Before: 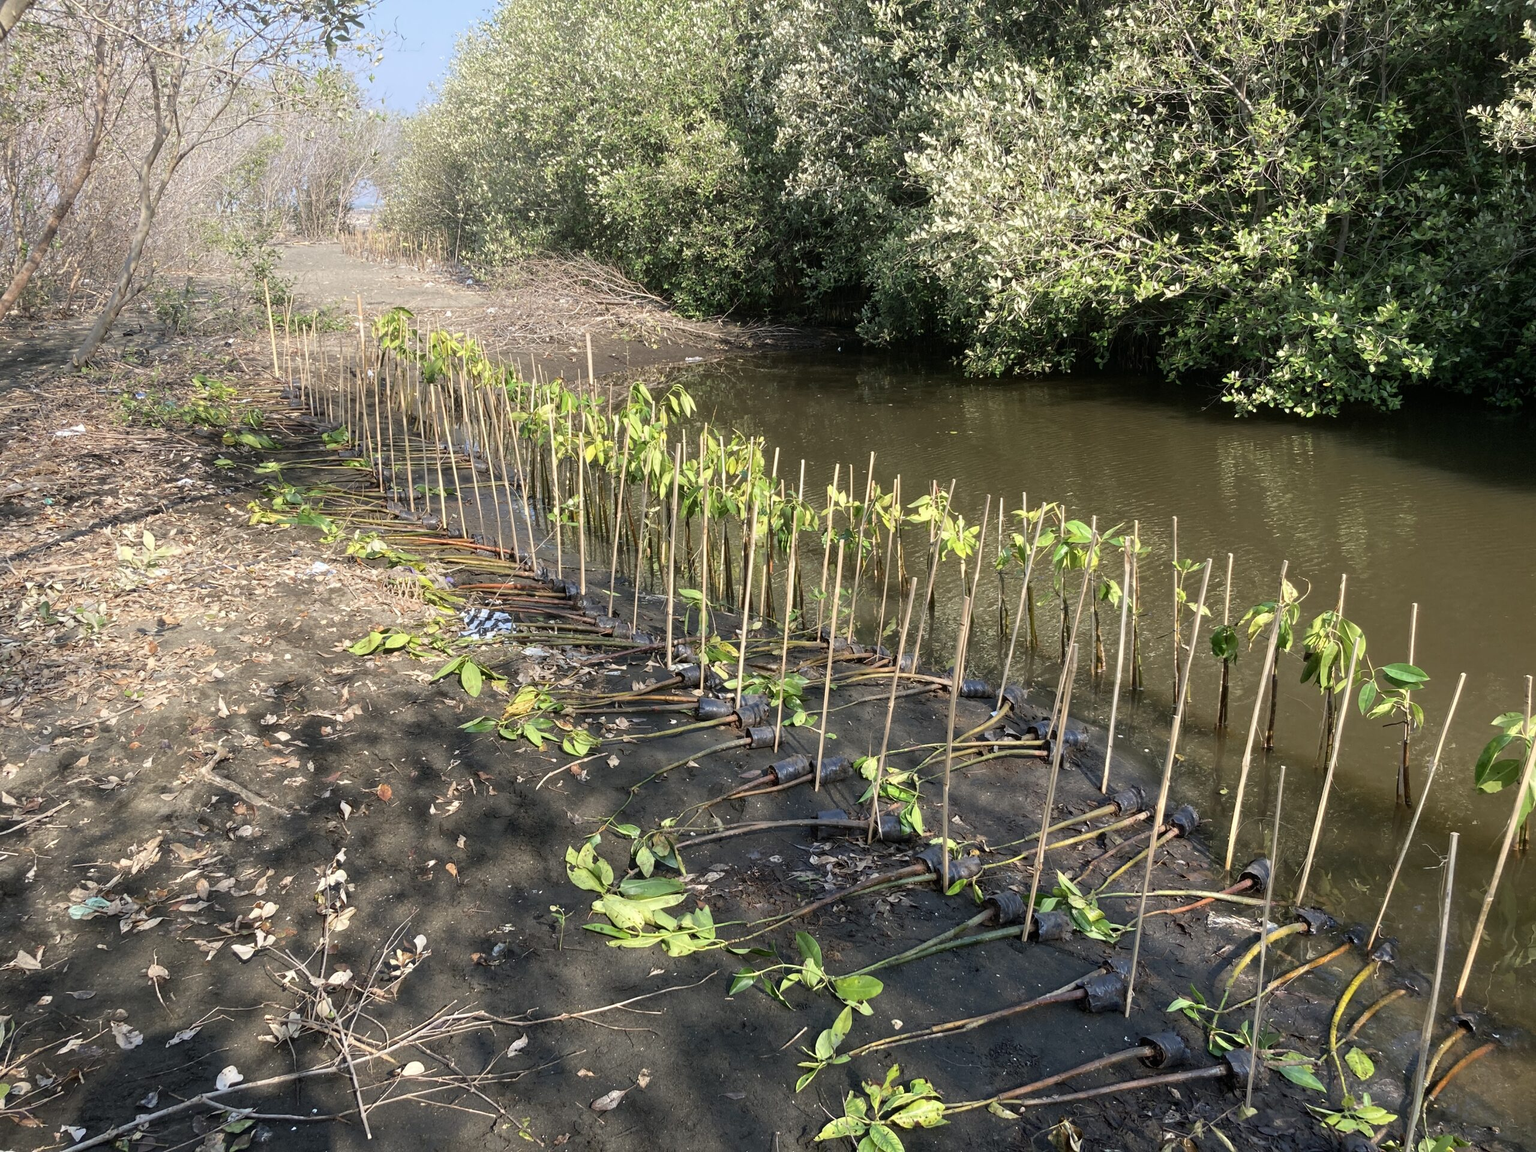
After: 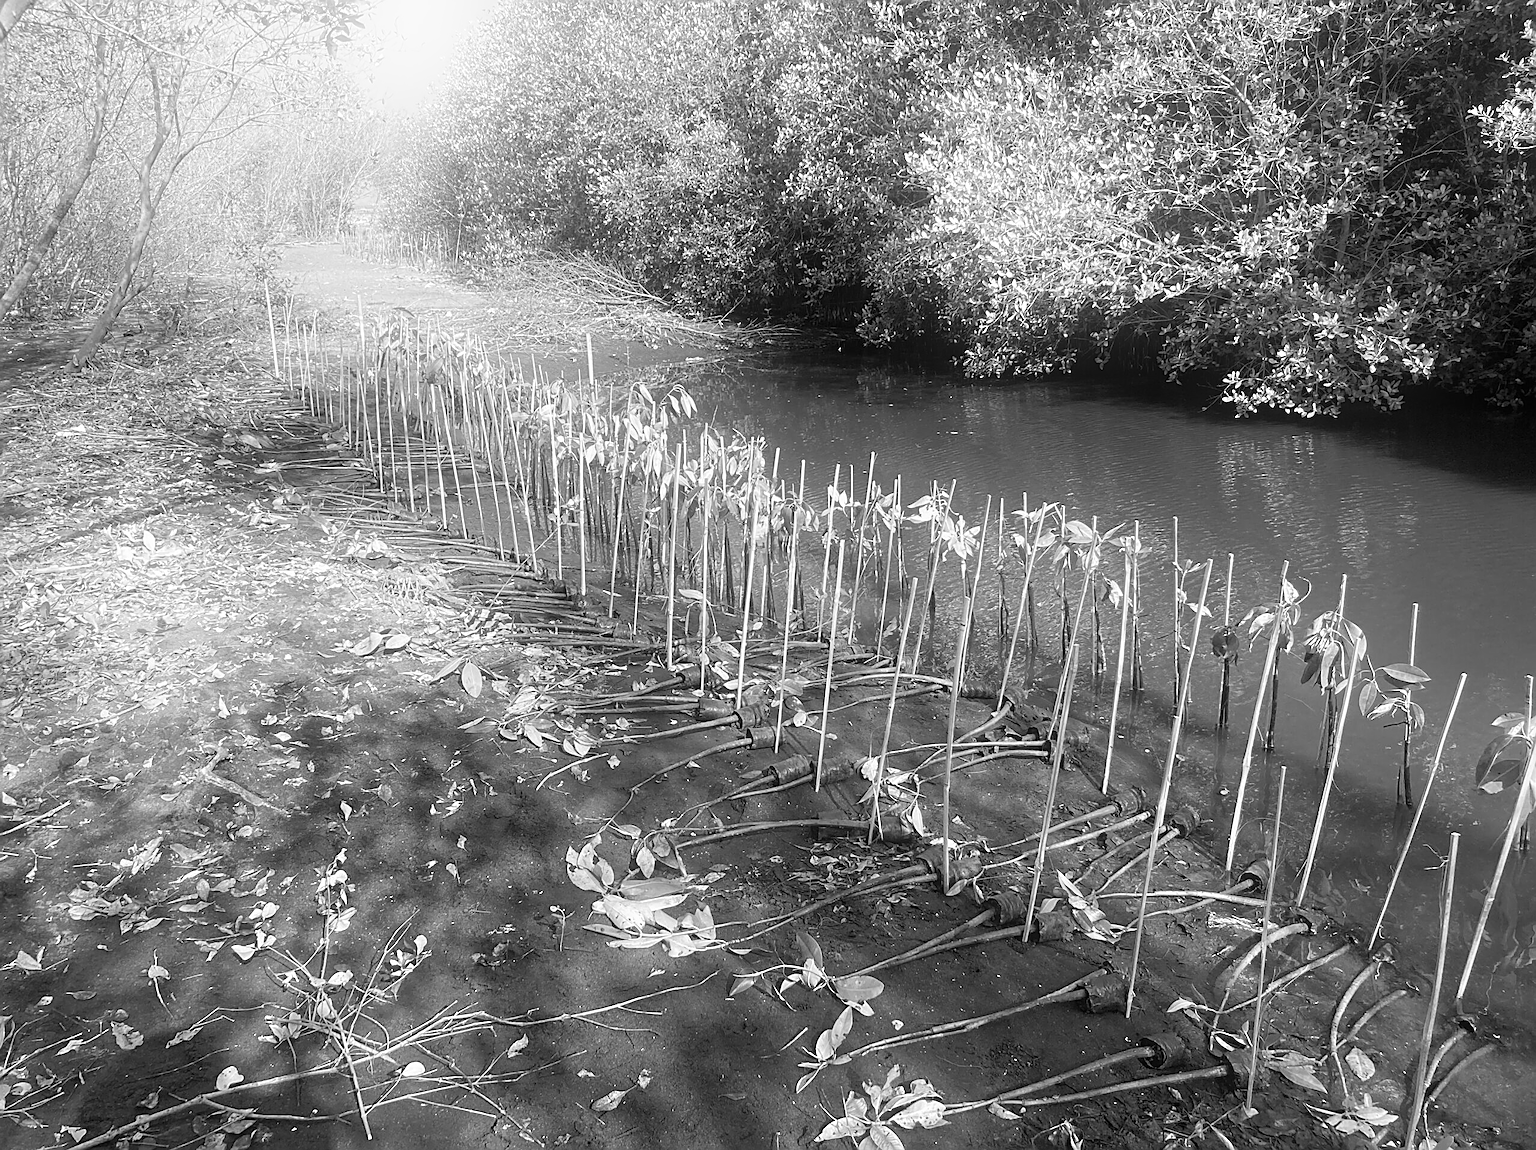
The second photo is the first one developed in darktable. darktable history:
crop: top 0.05%, bottom 0.098%
color zones: curves: ch1 [(0, -0.394) (0.143, -0.394) (0.286, -0.394) (0.429, -0.392) (0.571, -0.391) (0.714, -0.391) (0.857, -0.391) (1, -0.394)]
bloom: on, module defaults
sharpen: amount 0.901
